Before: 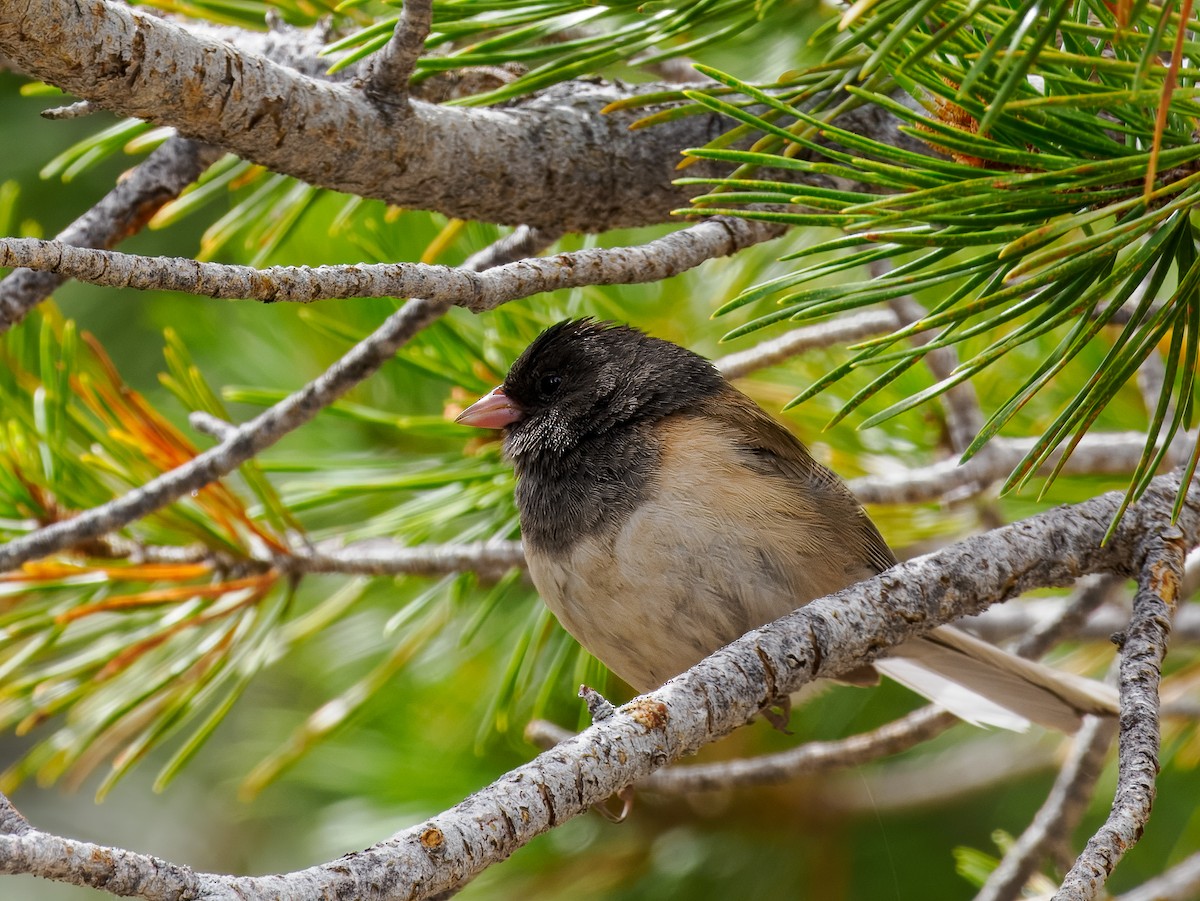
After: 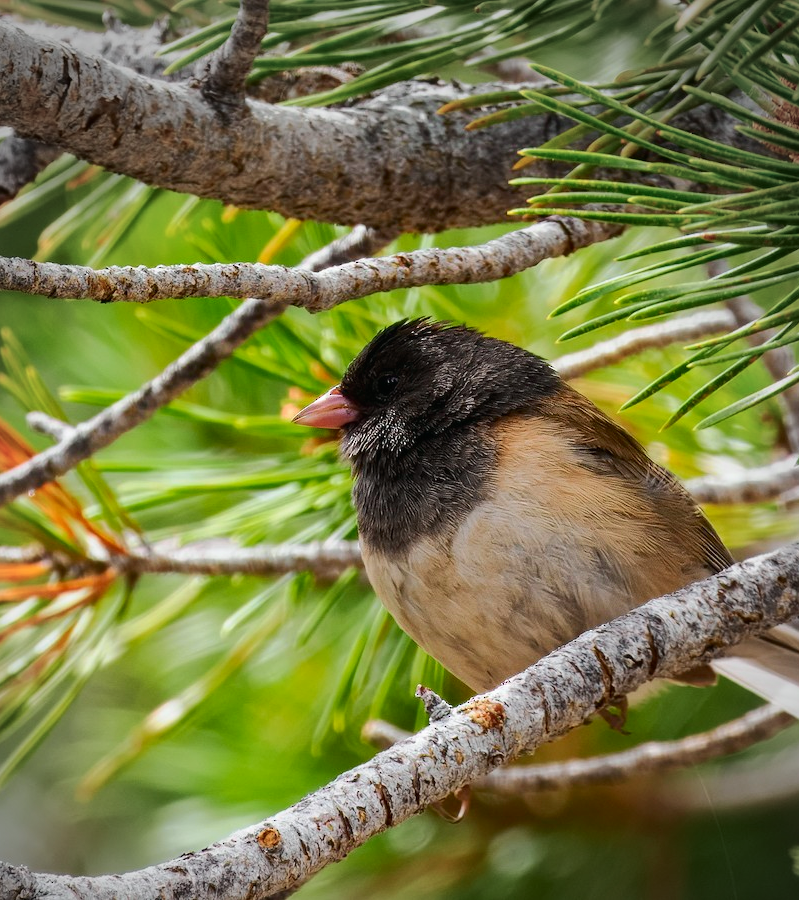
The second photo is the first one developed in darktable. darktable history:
crop and rotate: left 13.604%, right 19.735%
tone equalizer: -8 EV 0.055 EV, edges refinement/feathering 500, mask exposure compensation -1.57 EV, preserve details no
tone curve: curves: ch0 [(0, 0.01) (0.037, 0.032) (0.131, 0.108) (0.275, 0.258) (0.483, 0.512) (0.61, 0.661) (0.696, 0.742) (0.792, 0.834) (0.911, 0.936) (0.997, 0.995)]; ch1 [(0, 0) (0.308, 0.29) (0.425, 0.411) (0.503, 0.502) (0.529, 0.543) (0.683, 0.706) (0.746, 0.77) (1, 1)]; ch2 [(0, 0) (0.225, 0.214) (0.334, 0.339) (0.401, 0.415) (0.485, 0.487) (0.502, 0.502) (0.525, 0.523) (0.545, 0.552) (0.587, 0.61) (0.636, 0.654) (0.711, 0.729) (0.845, 0.855) (0.998, 0.977)], color space Lab, independent channels, preserve colors none
vignetting: fall-off start 73.12%, center (-0.034, 0.144)
